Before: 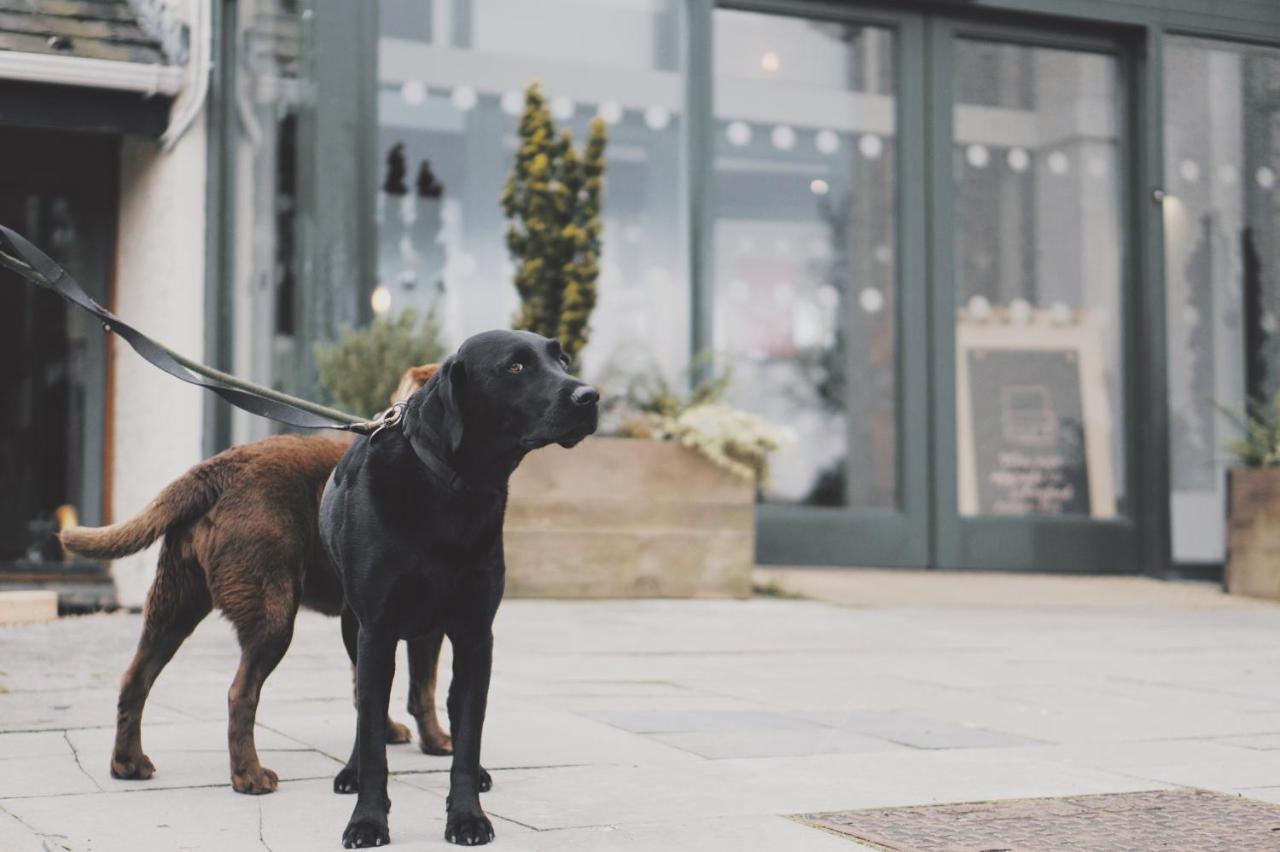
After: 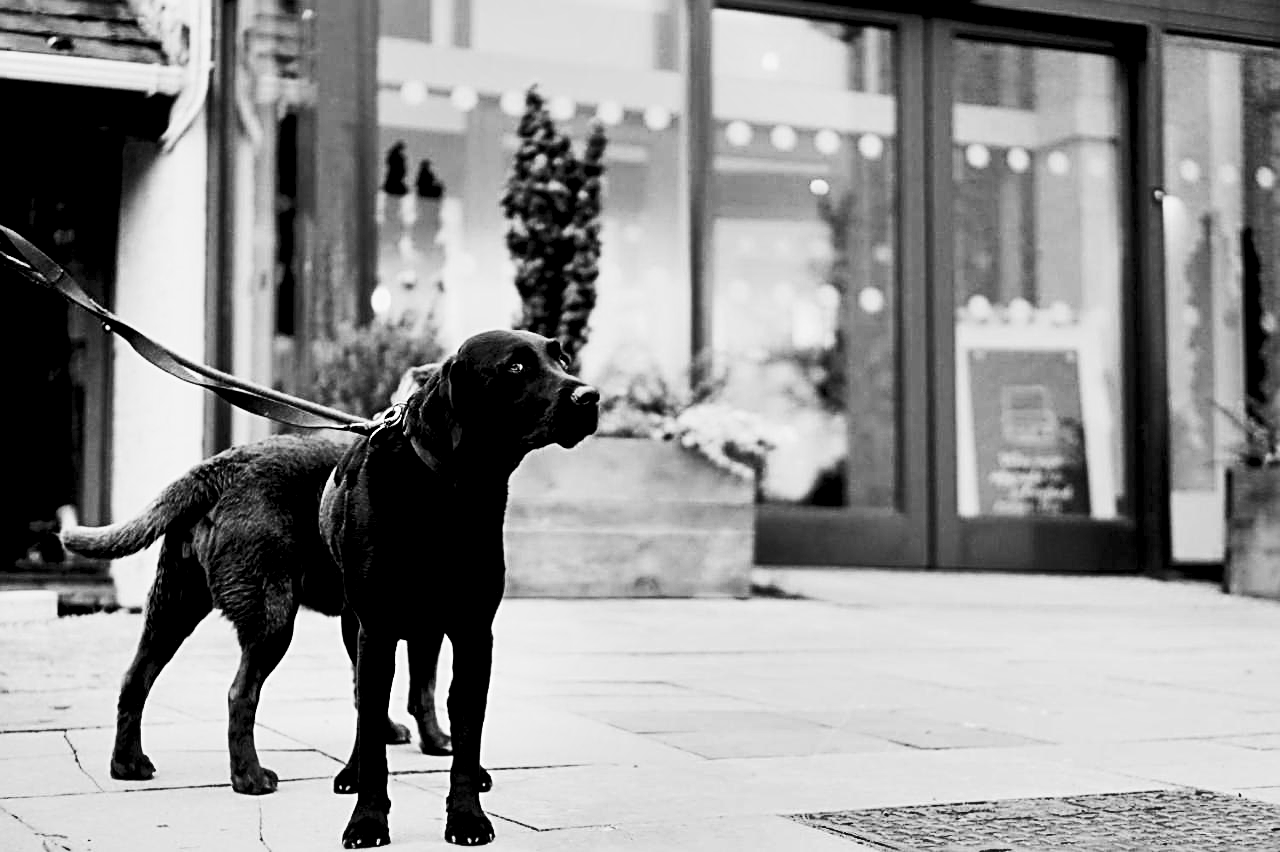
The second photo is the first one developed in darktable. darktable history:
exposure: black level correction 0.047, exposure 0.013 EV, compensate highlight preservation false
sharpen: radius 2.676, amount 0.669
contrast brightness saturation: contrast 0.39, brightness 0.1
shadows and highlights: radius 100.41, shadows 50.55, highlights -64.36, highlights color adjustment 49.82%, soften with gaussian
monochrome: a 2.21, b -1.33, size 2.2
